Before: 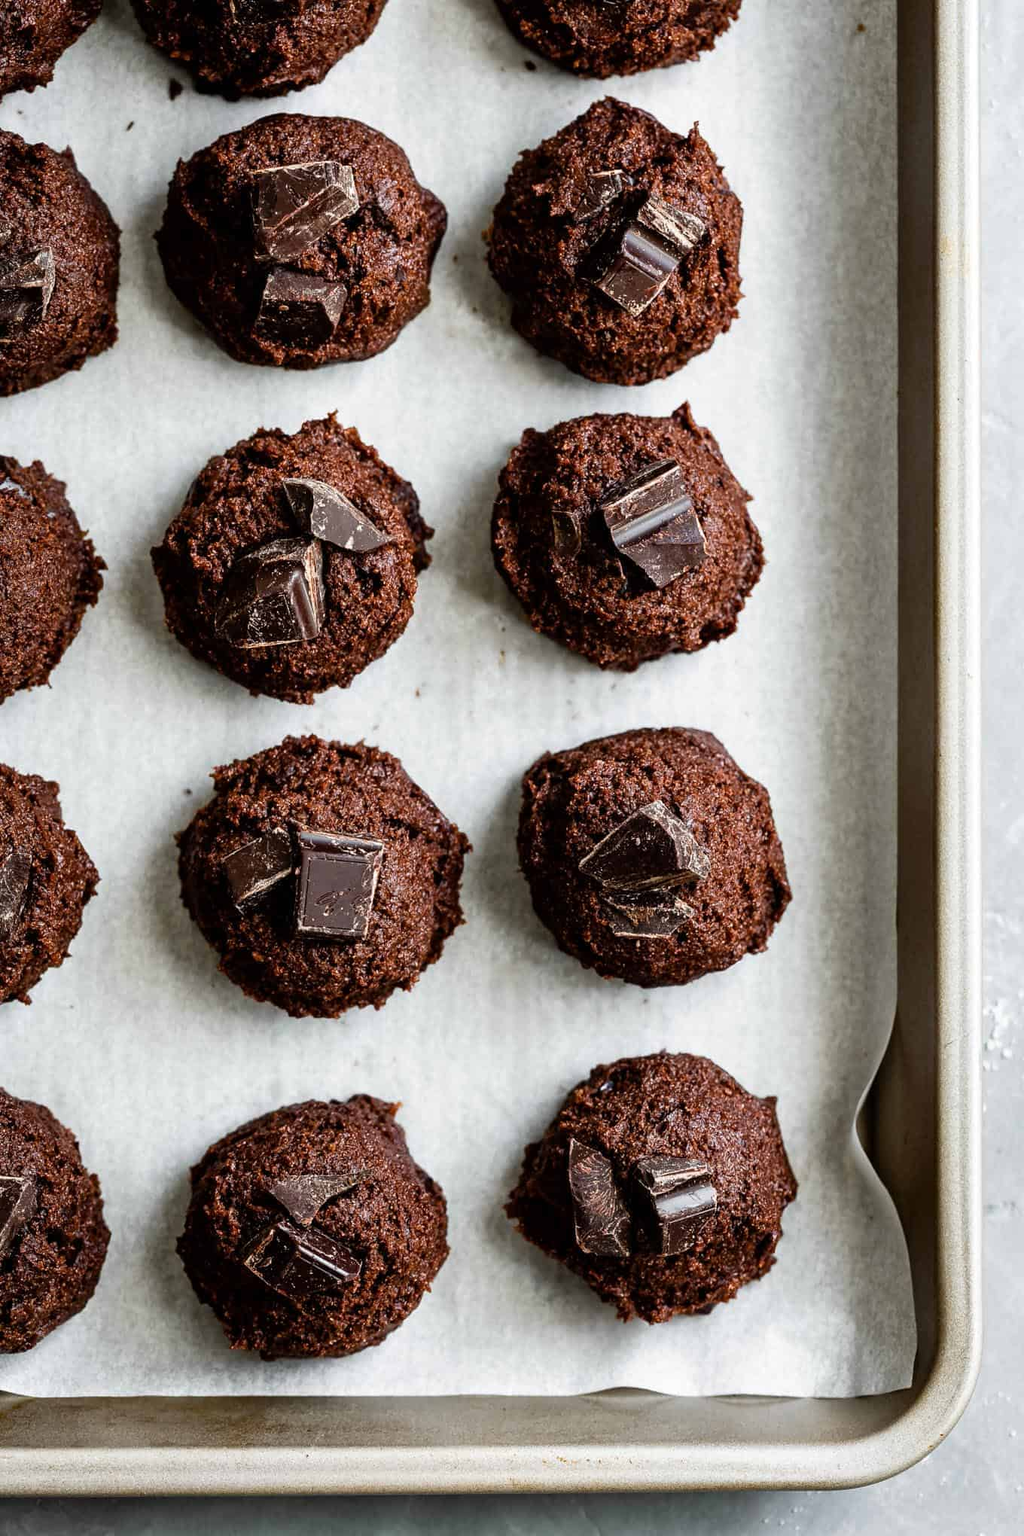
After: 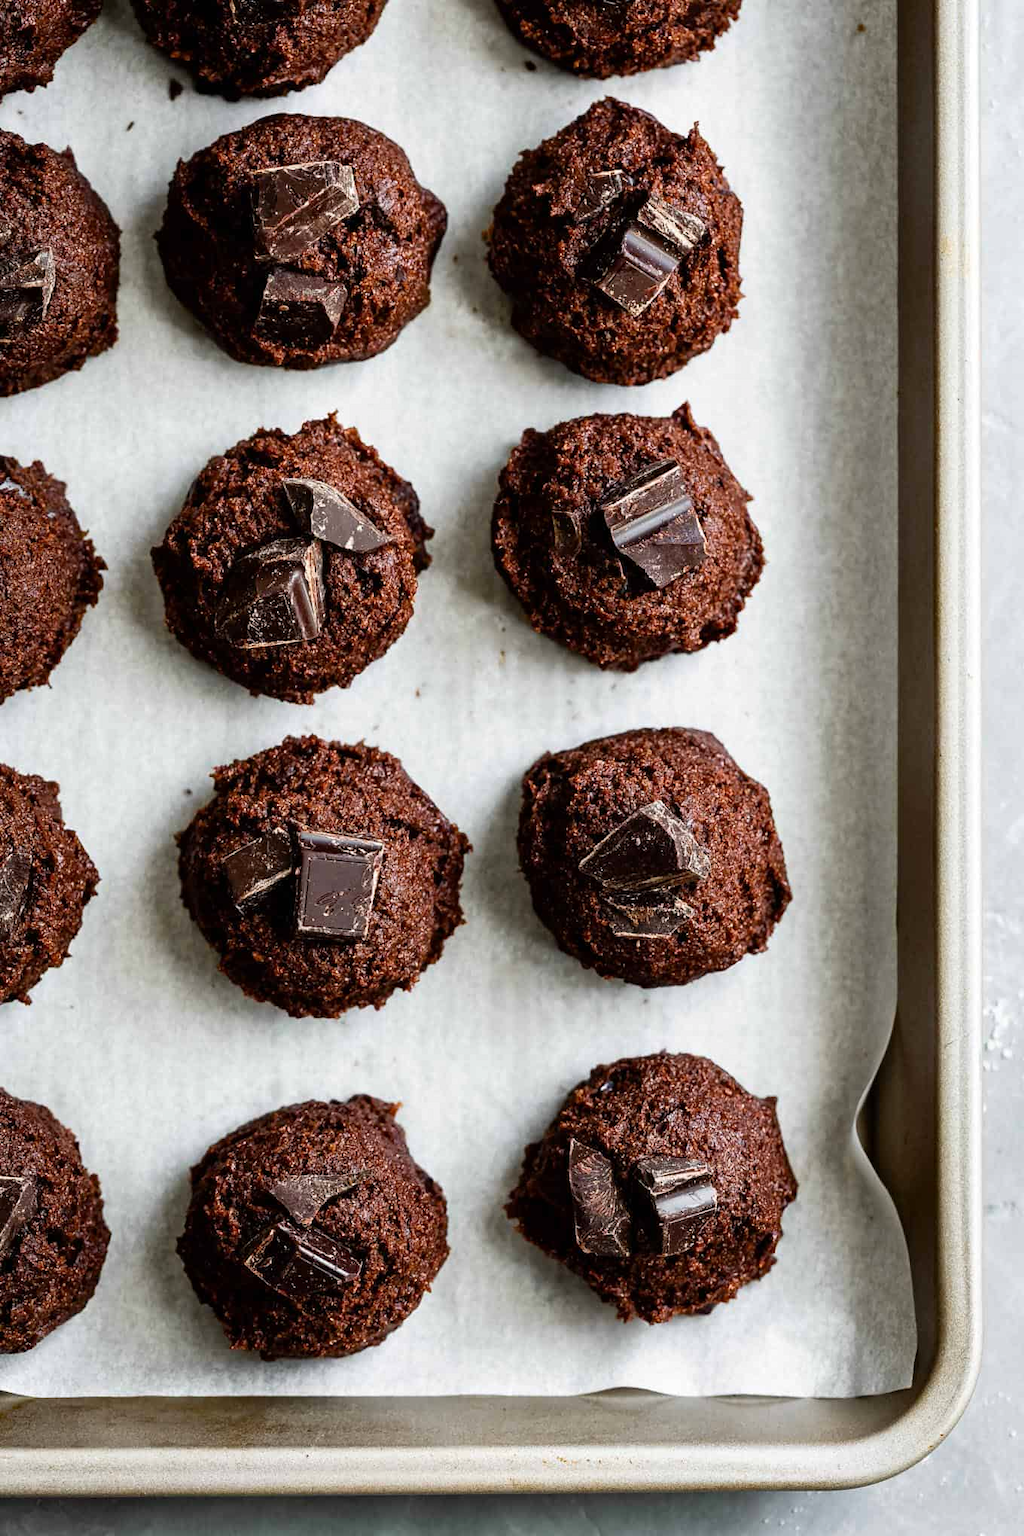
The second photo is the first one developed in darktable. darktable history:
contrast brightness saturation: contrast 0.043, saturation 0.073
